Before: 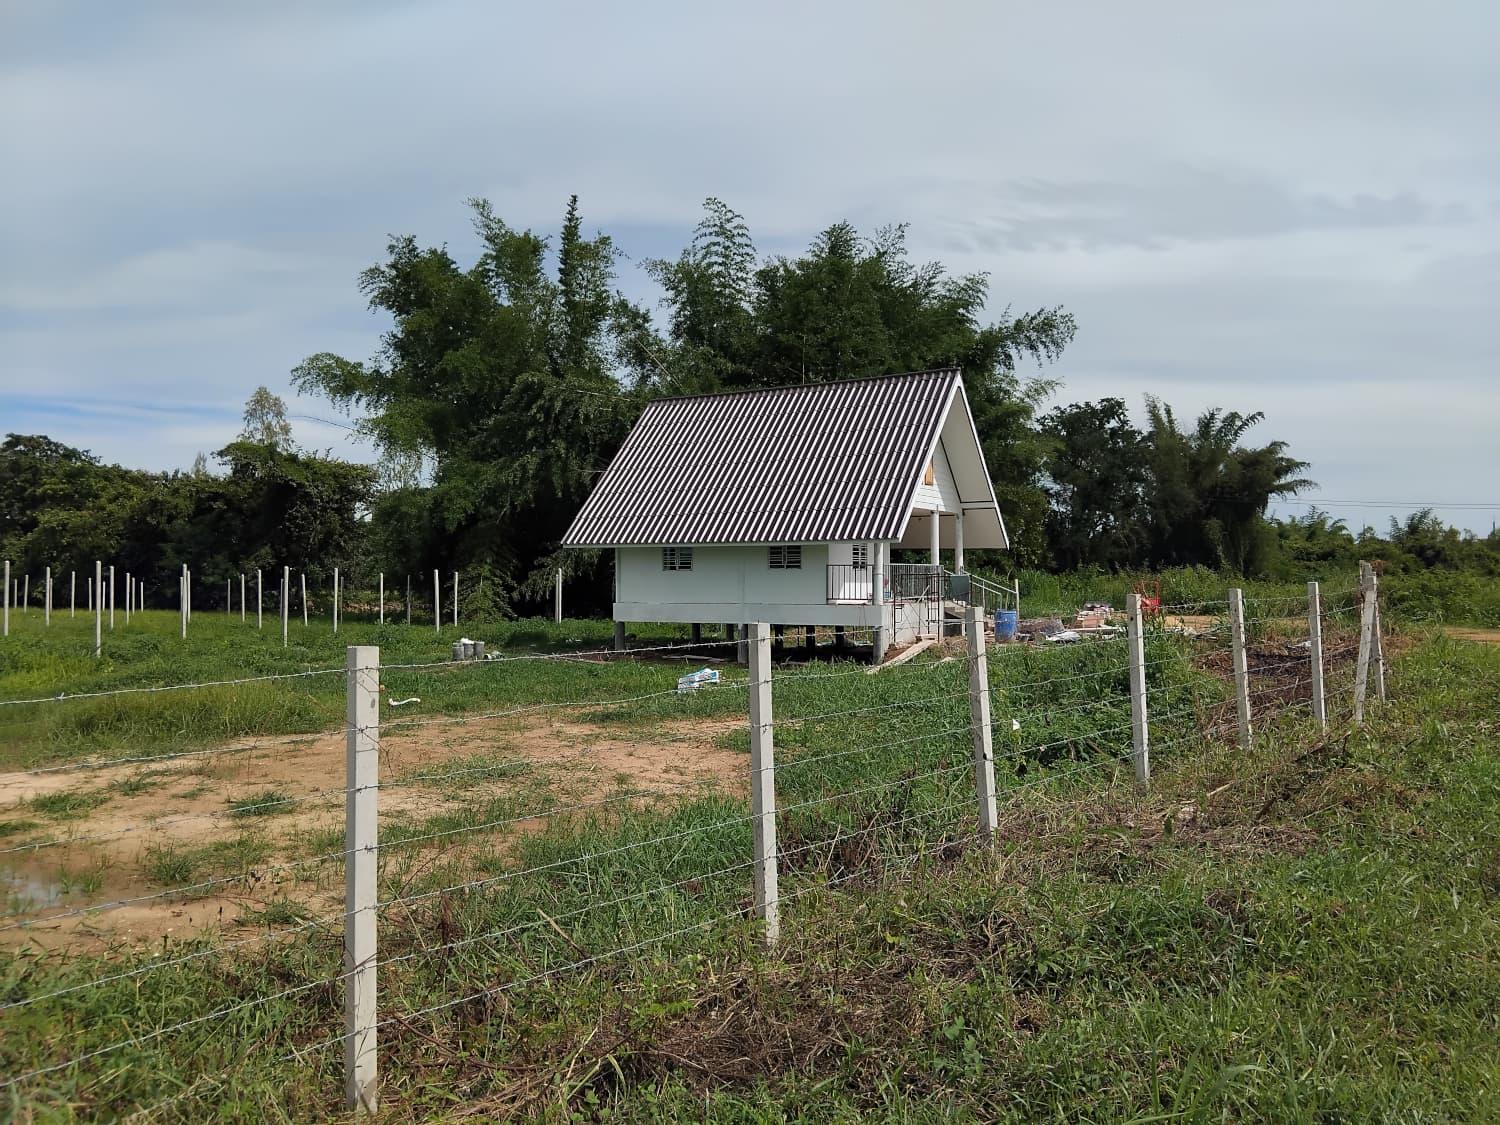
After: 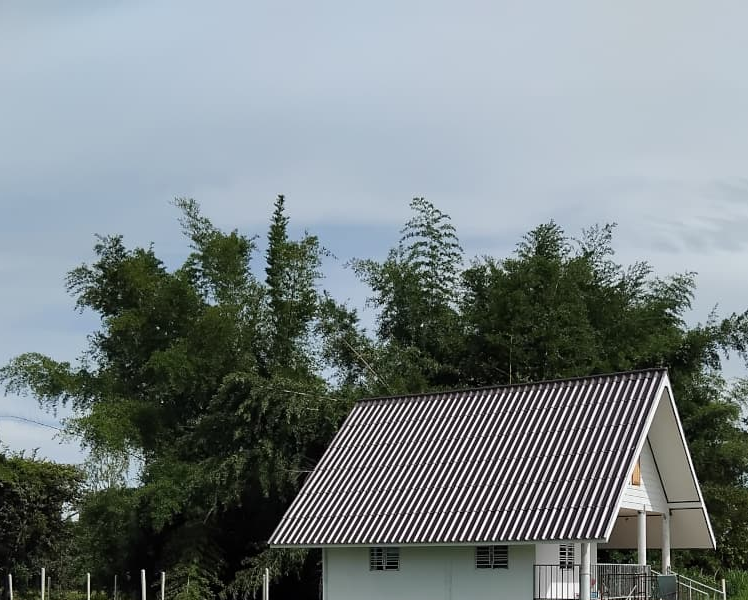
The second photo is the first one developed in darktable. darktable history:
crop: left 19.55%, right 30.53%, bottom 46.655%
